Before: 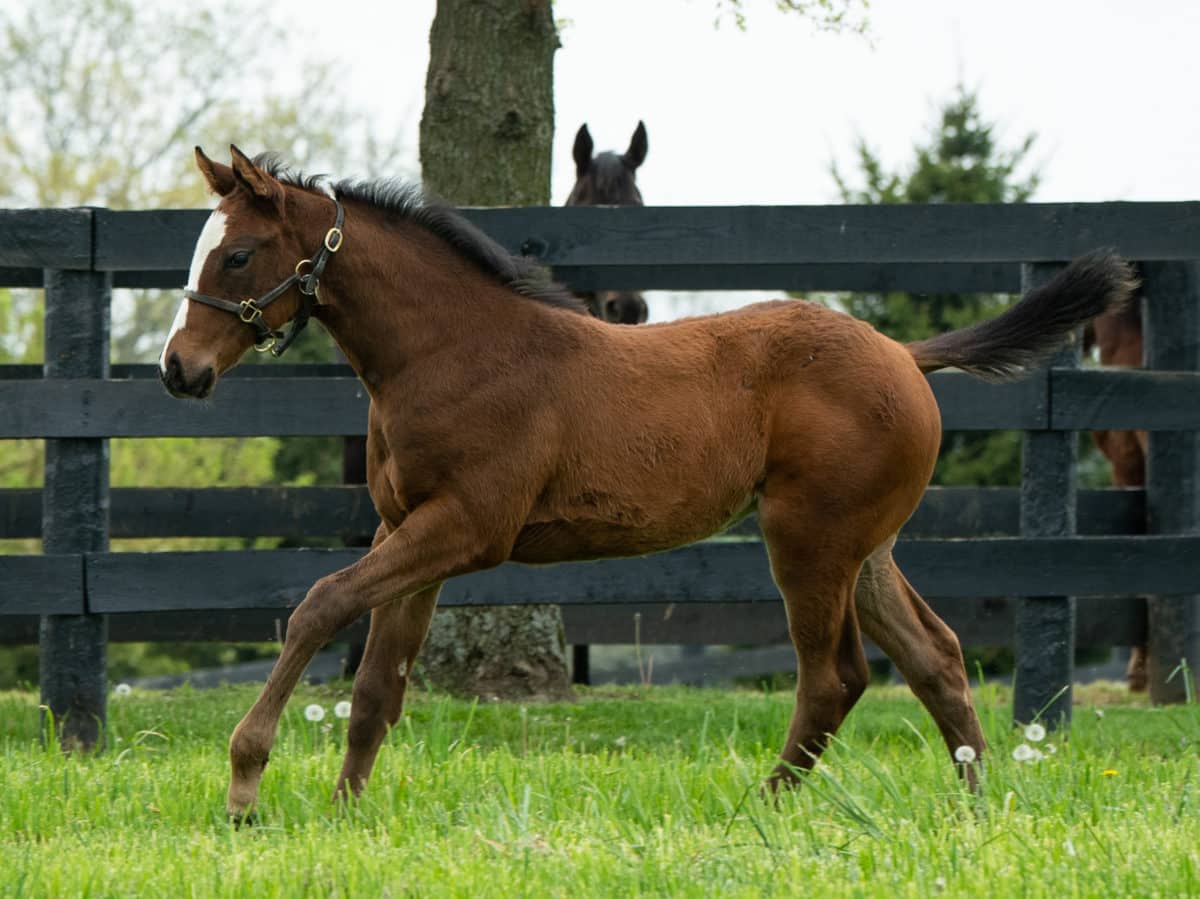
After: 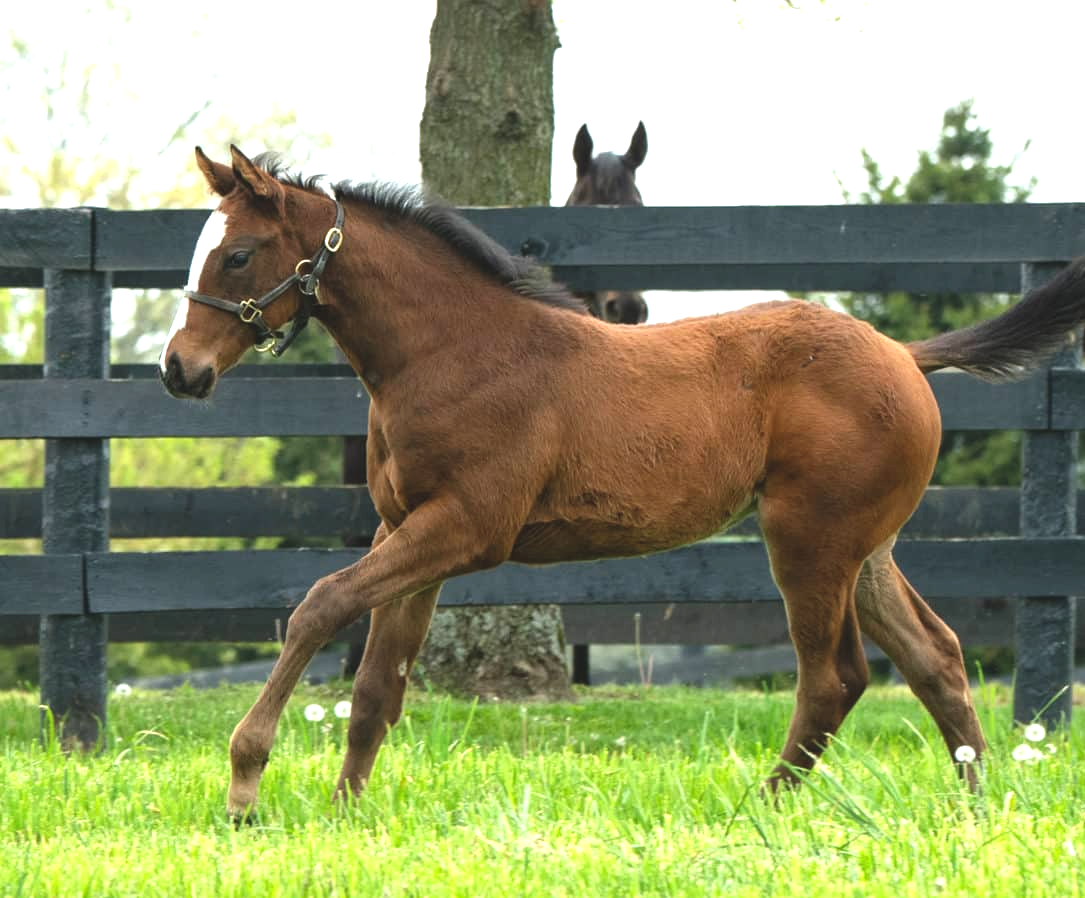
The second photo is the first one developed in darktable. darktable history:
exposure: black level correction -0.005, exposure 1.002 EV, compensate highlight preservation false
crop: right 9.509%, bottom 0.031%
shadows and highlights: shadows 25, highlights -25
